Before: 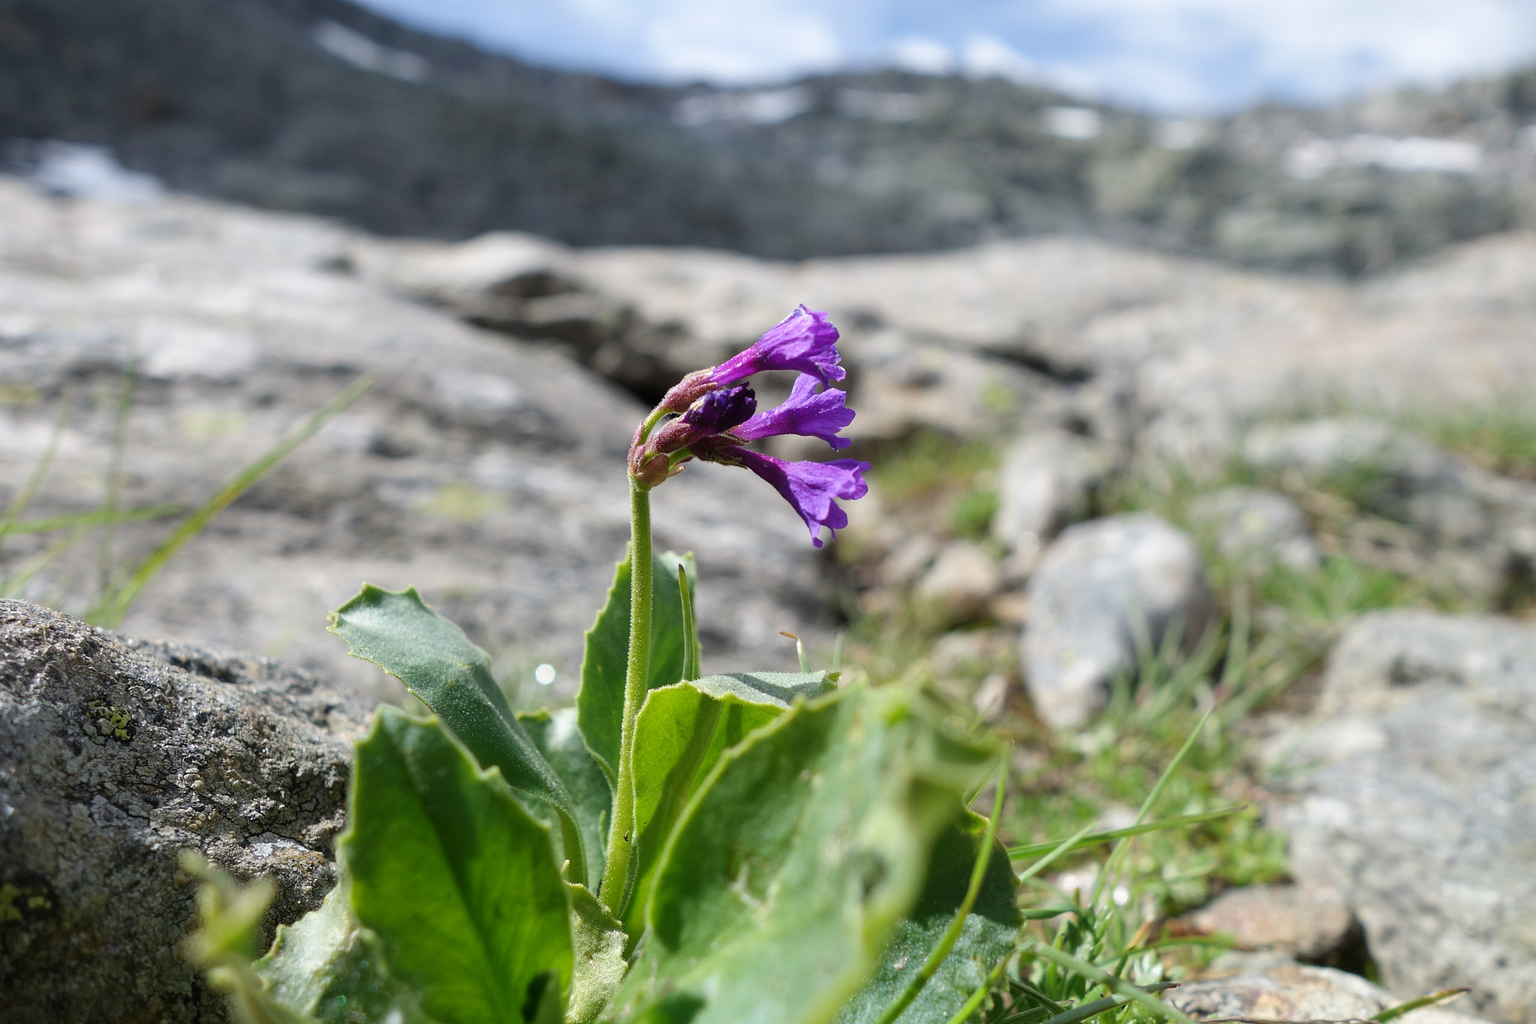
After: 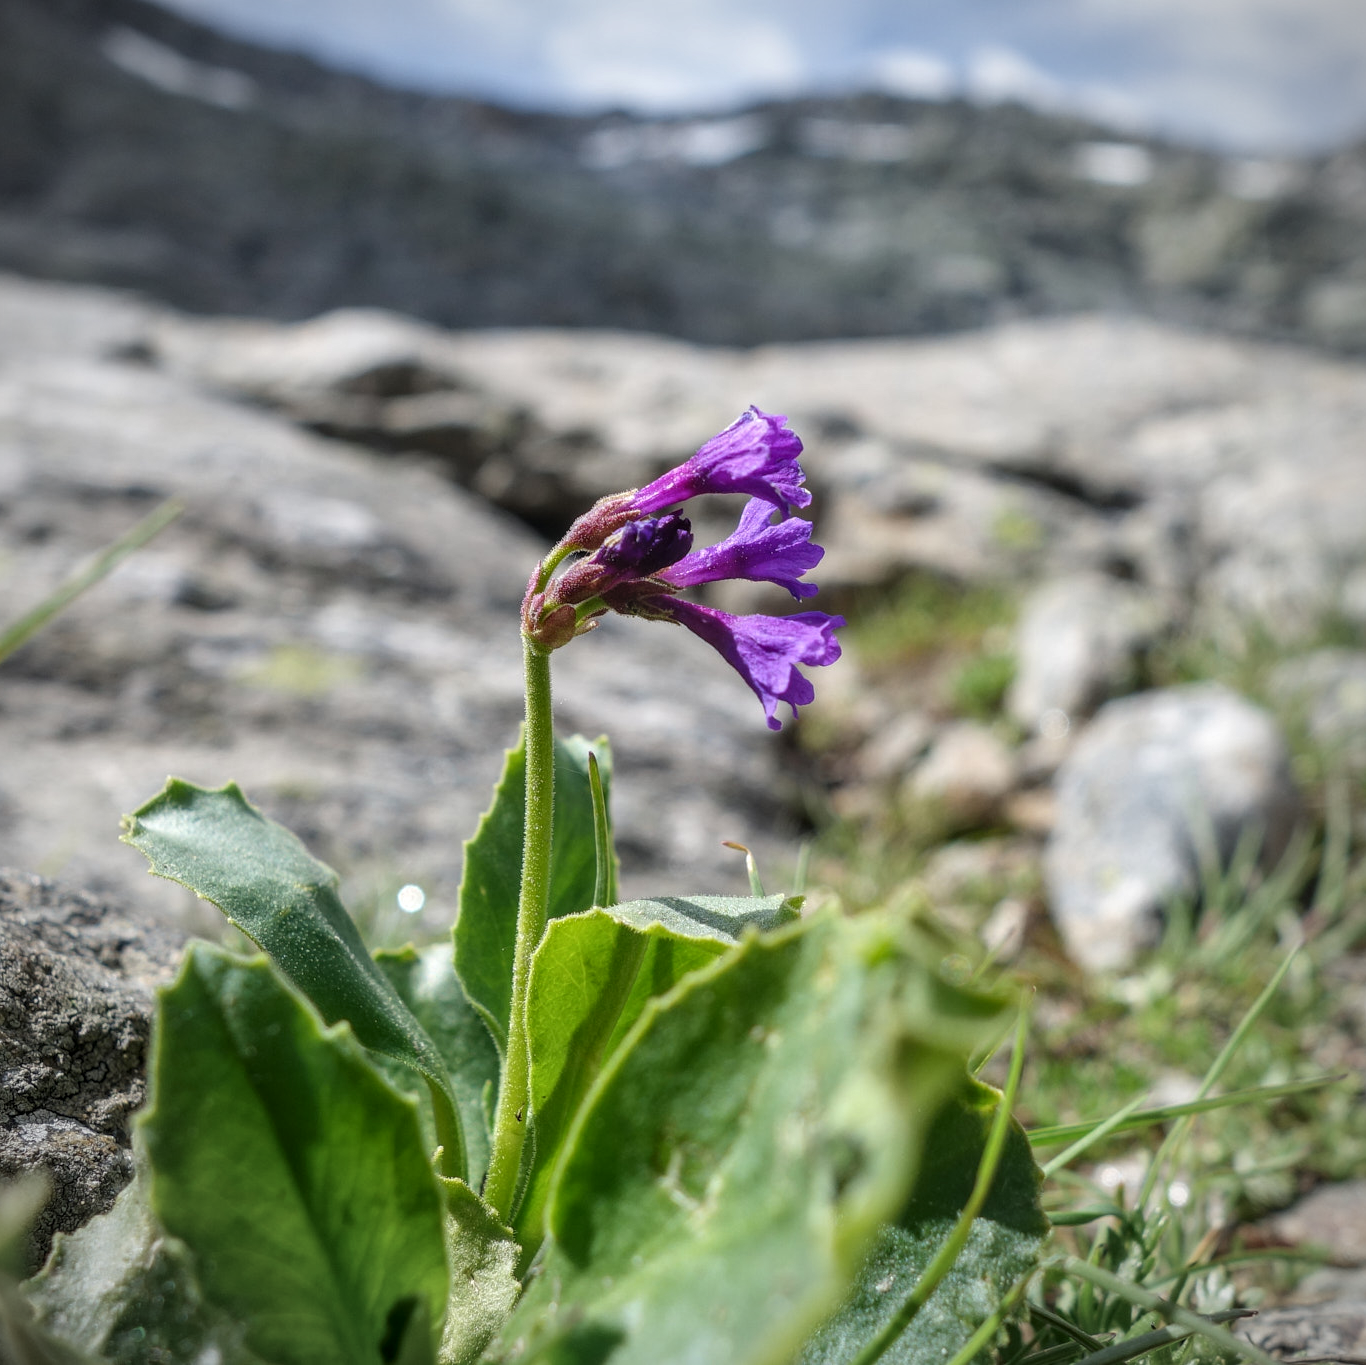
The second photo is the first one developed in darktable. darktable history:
vignetting: fall-off radius 60.65%
crop and rotate: left 15.446%, right 17.836%
local contrast: highlights 0%, shadows 0%, detail 133%
